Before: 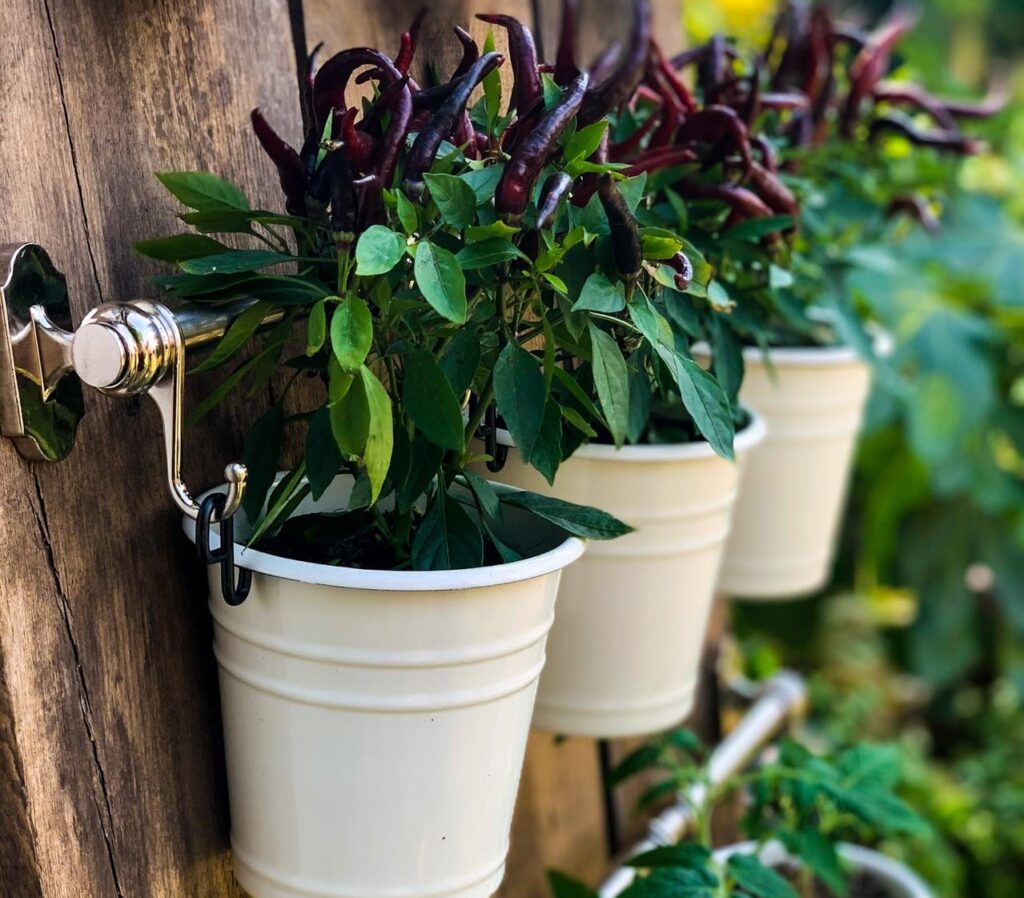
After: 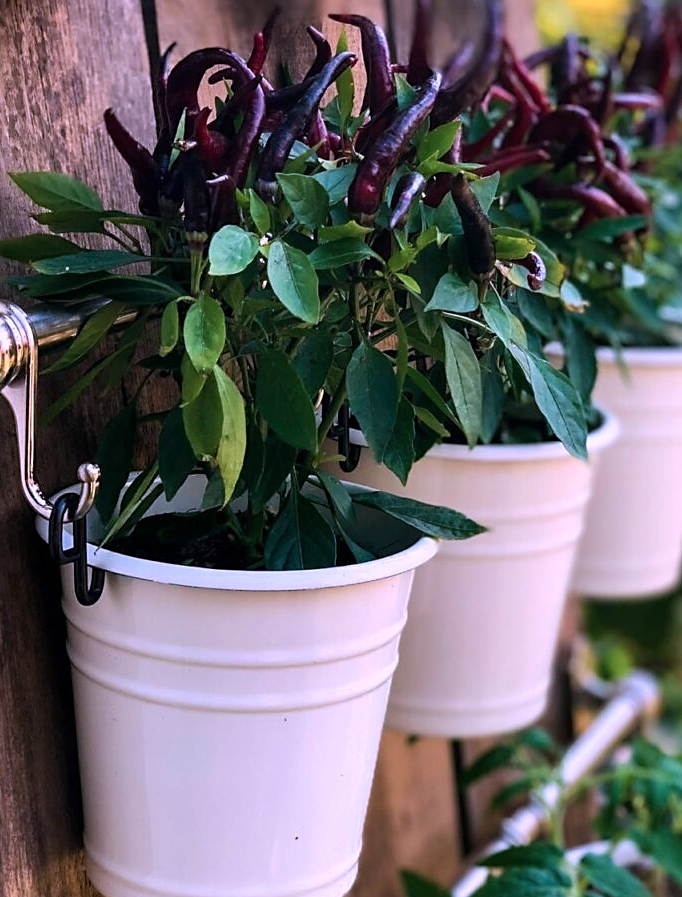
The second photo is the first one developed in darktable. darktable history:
sharpen: radius 1.829, amount 0.408, threshold 1.66
color correction: highlights a* 15.24, highlights b* -25.11
crop and rotate: left 14.389%, right 18.97%
